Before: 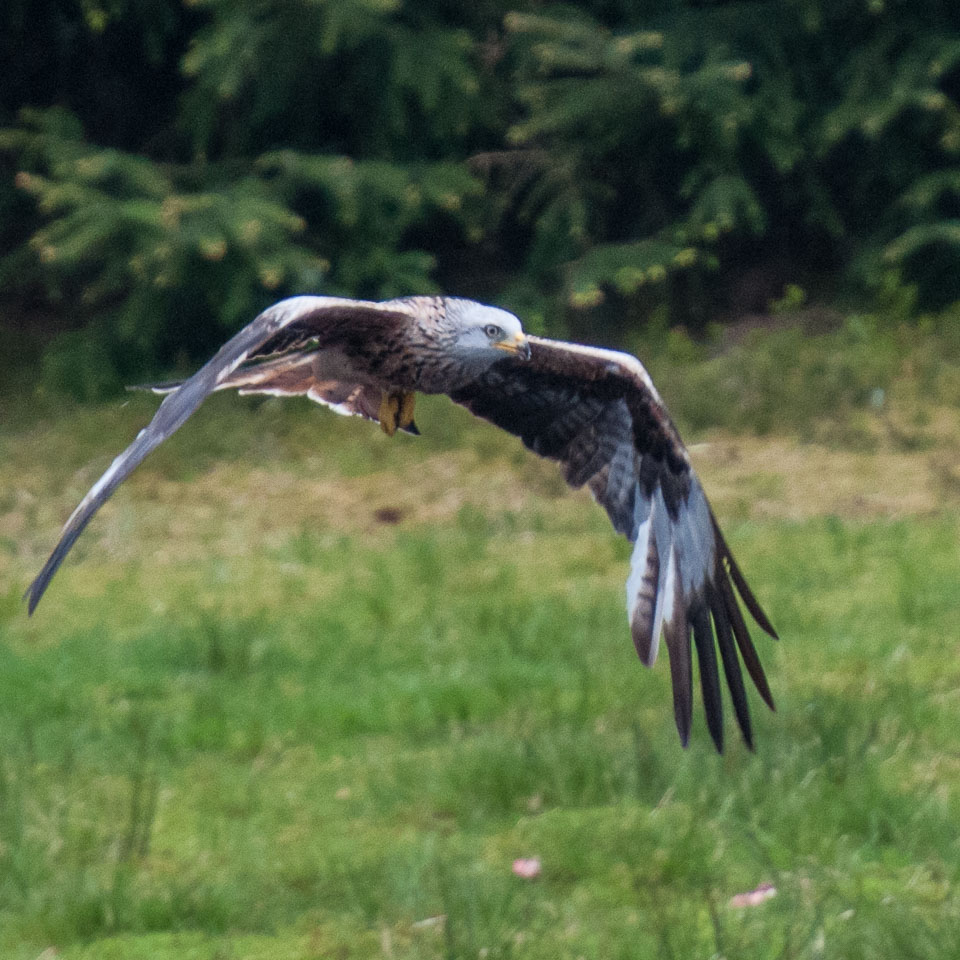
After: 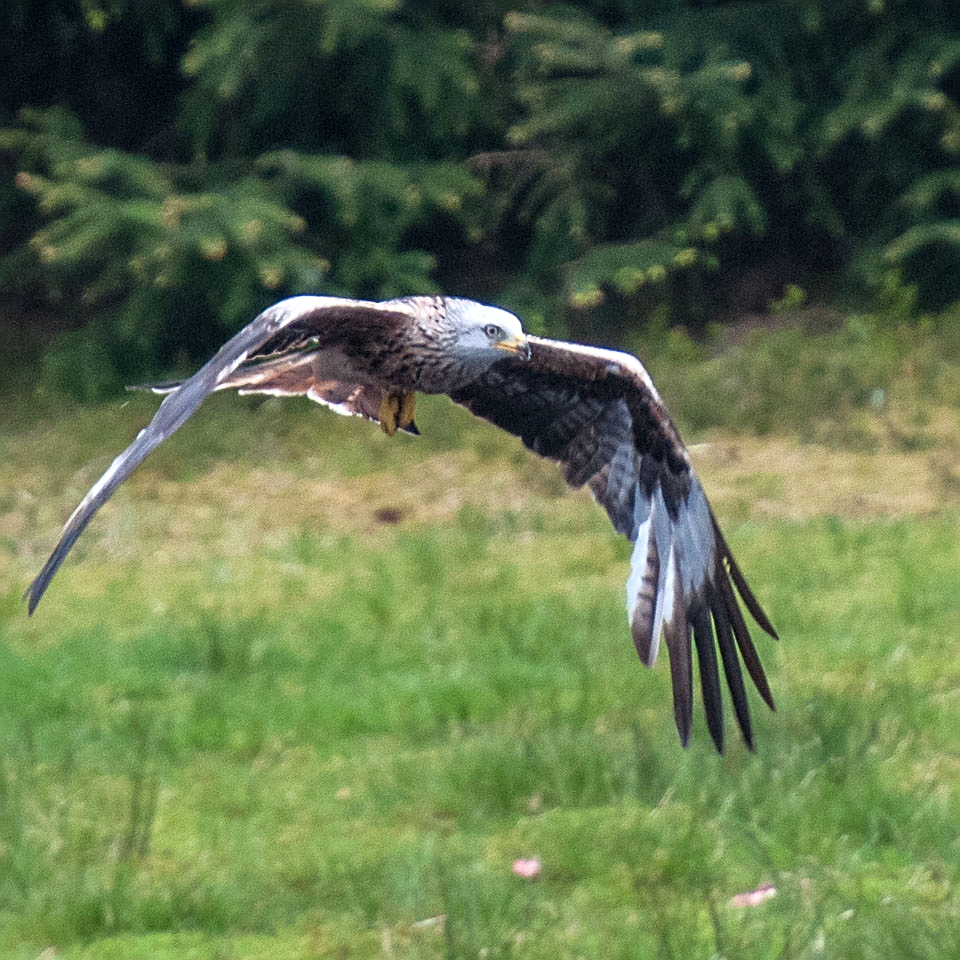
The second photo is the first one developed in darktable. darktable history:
exposure: exposure 0.426 EV, compensate highlight preservation false
sharpen: on, module defaults
